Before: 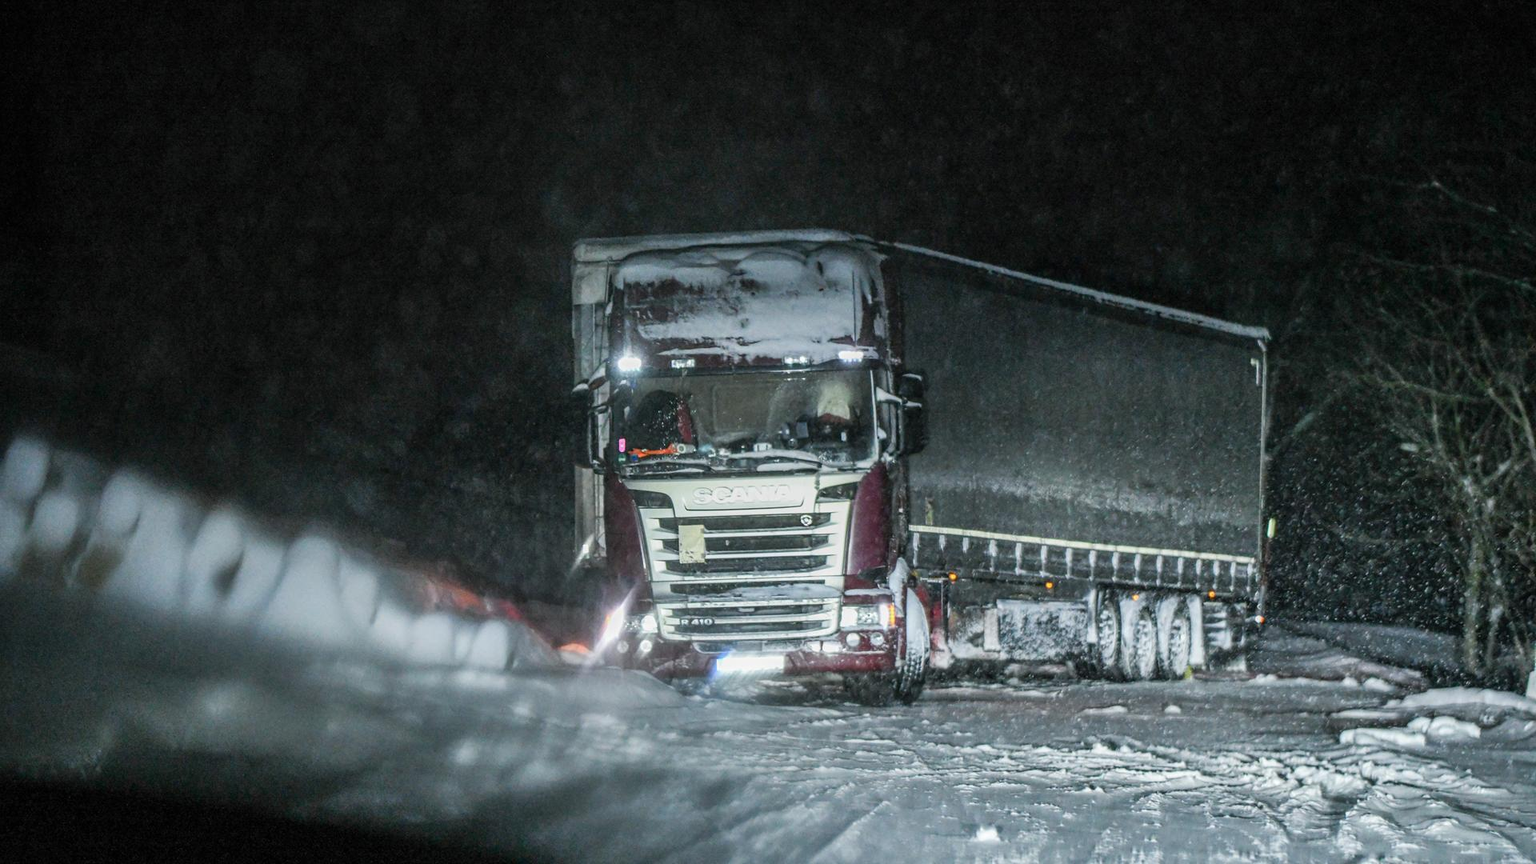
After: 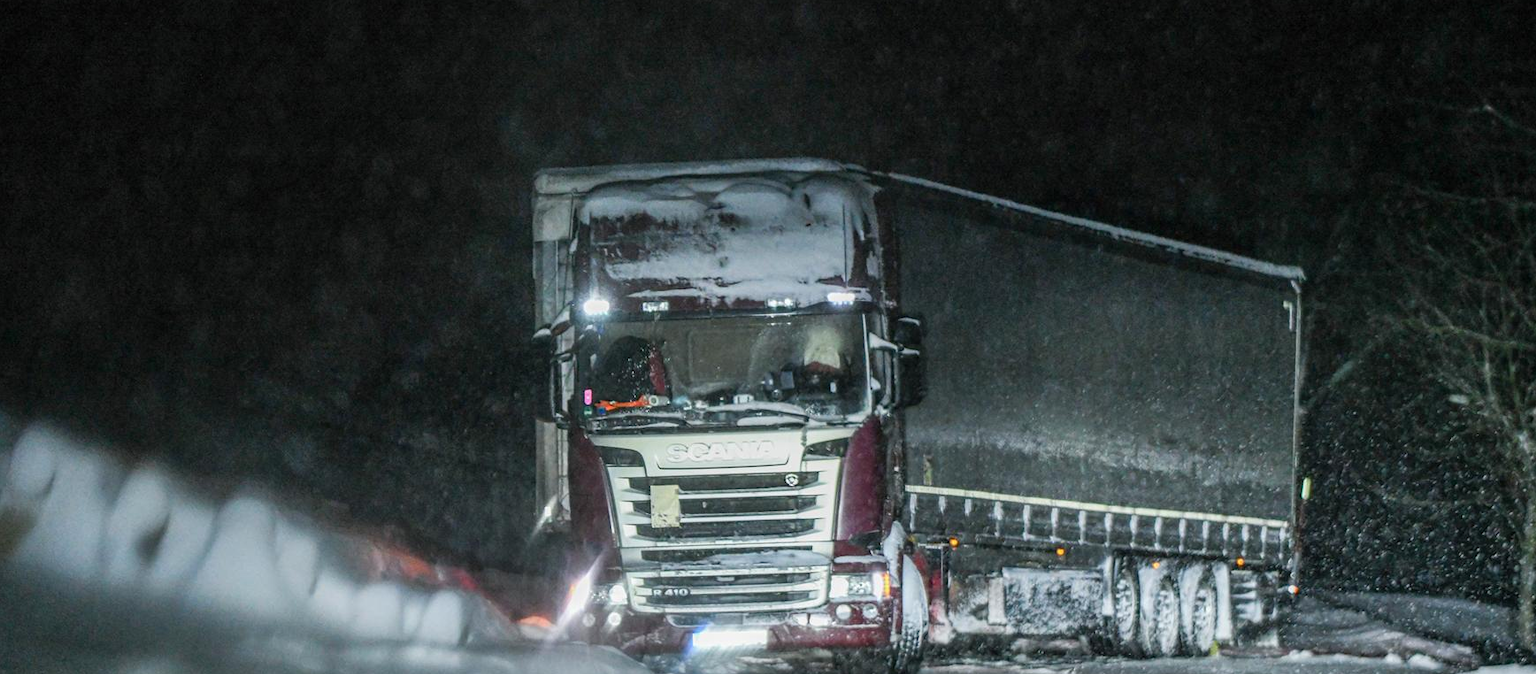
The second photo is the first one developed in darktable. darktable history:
crop: left 5.914%, top 10.046%, right 3.641%, bottom 19.364%
color correction: highlights b* -0.042, saturation 1.07
